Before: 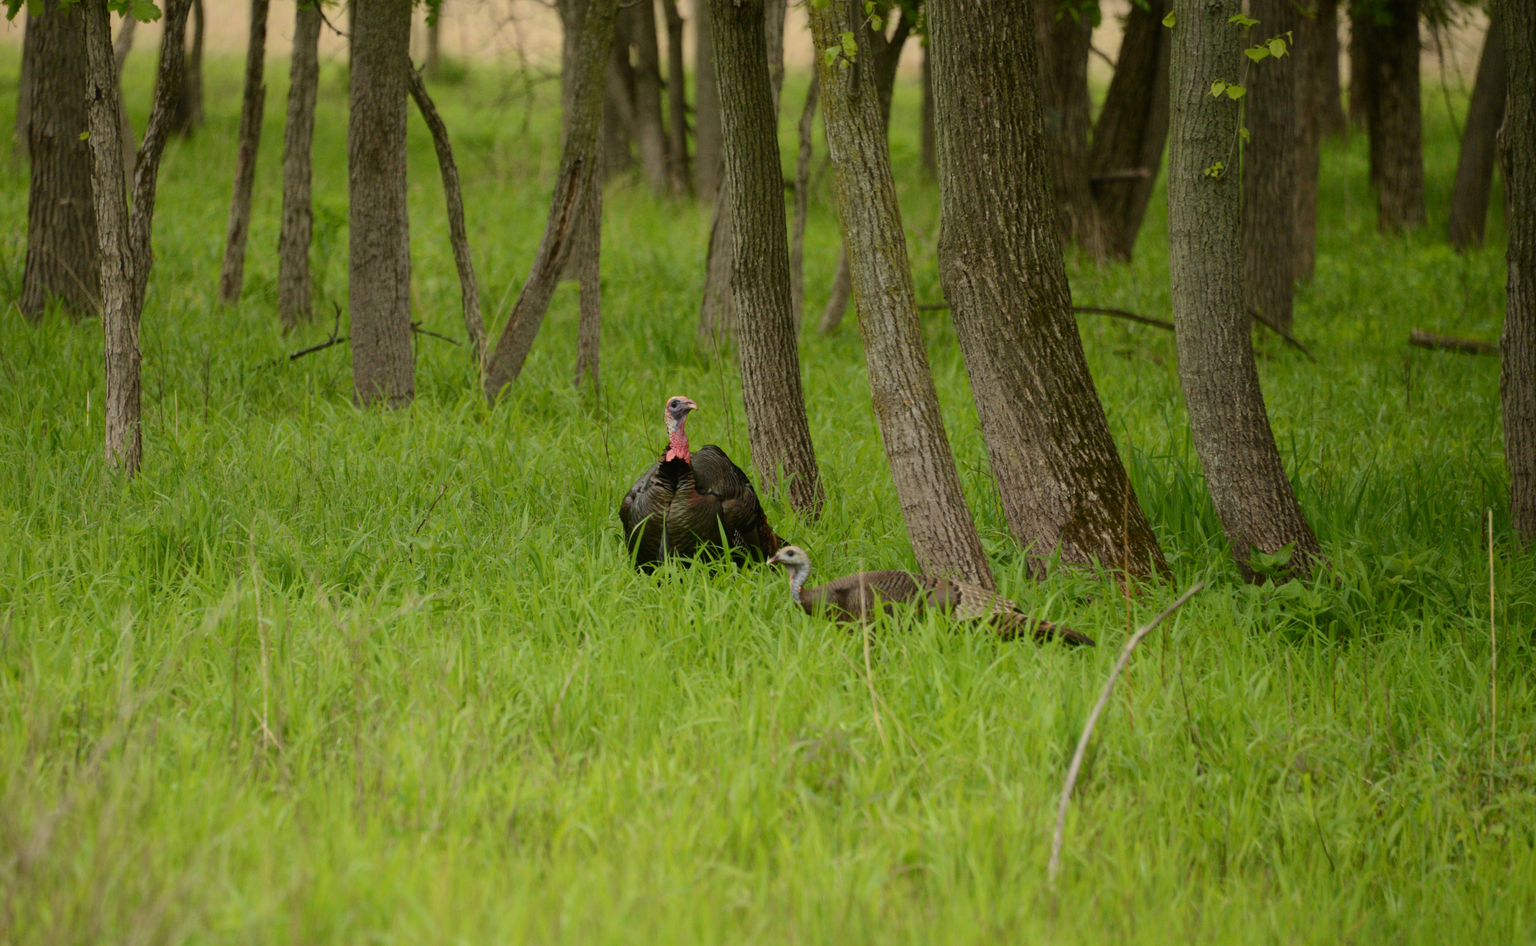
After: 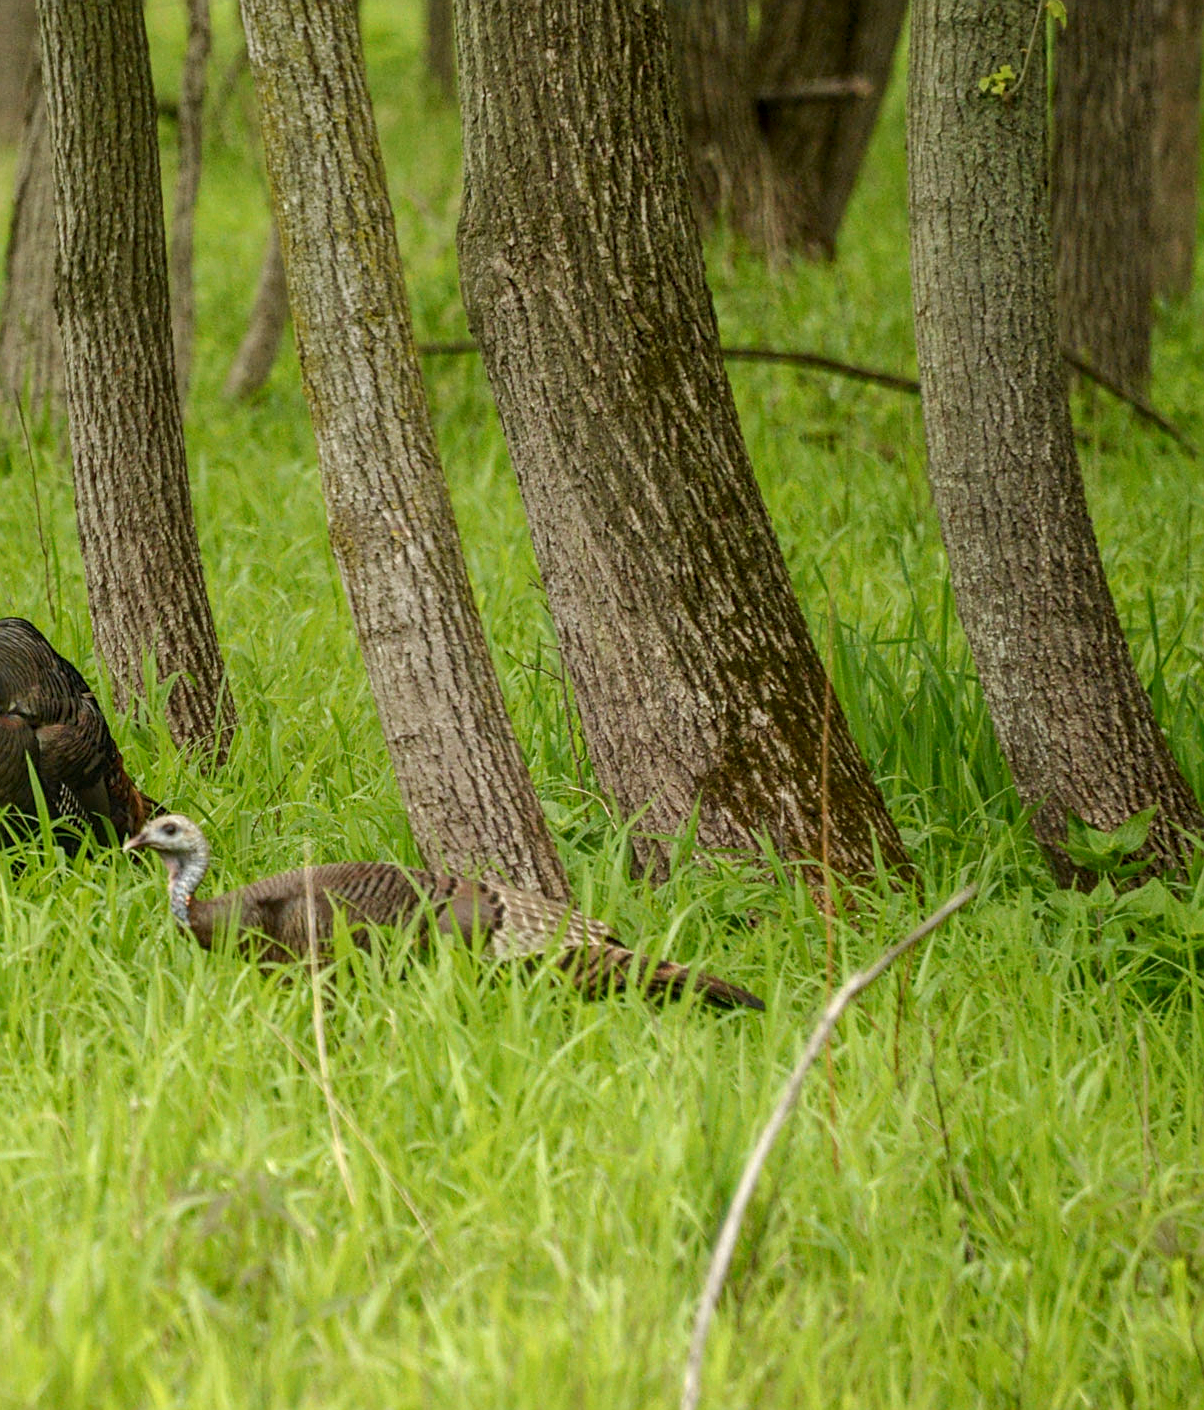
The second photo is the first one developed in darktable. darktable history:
crop: left 45.829%, top 13.594%, right 14.013%, bottom 10.043%
base curve: curves: ch0 [(0, 0) (0.204, 0.334) (0.55, 0.733) (1, 1)], preserve colors none
local contrast: highlights 3%, shadows 2%, detail 133%
sharpen: on, module defaults
tone equalizer: -8 EV 0.001 EV, -7 EV -0.001 EV, -6 EV 0.002 EV, -5 EV -0.054 EV, -4 EV -0.121 EV, -3 EV -0.147 EV, -2 EV 0.244 EV, -1 EV 0.714 EV, +0 EV 0.512 EV, edges refinement/feathering 500, mask exposure compensation -1.57 EV, preserve details no
